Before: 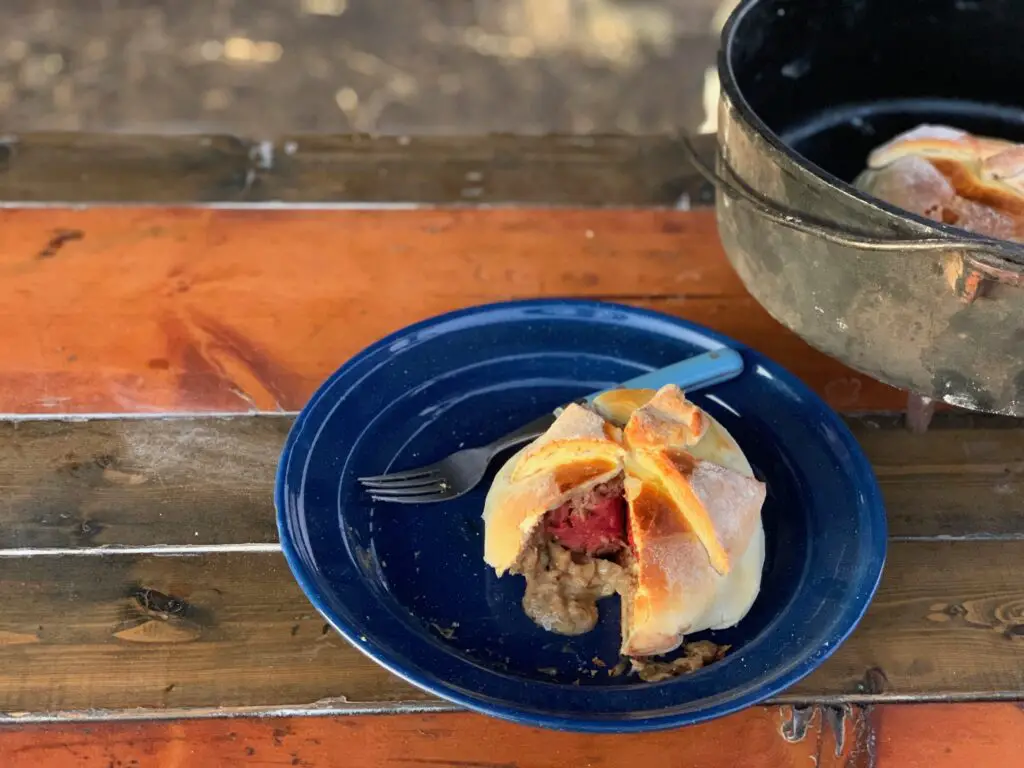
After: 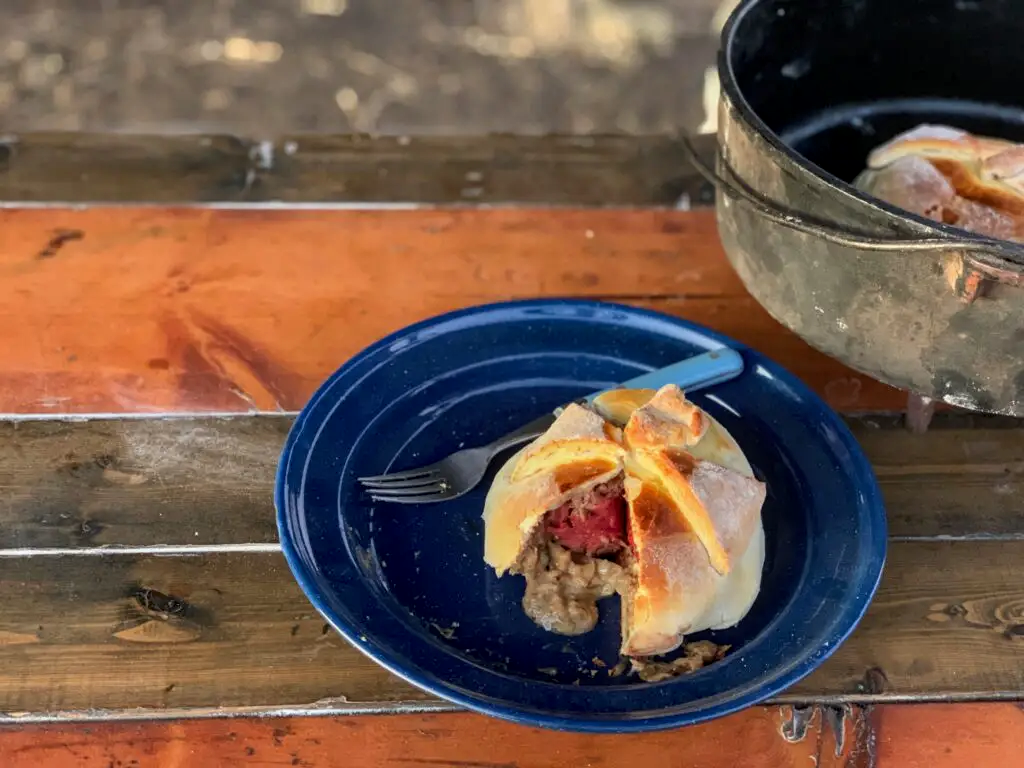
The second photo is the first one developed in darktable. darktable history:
exposure: exposure -0.05 EV
local contrast: on, module defaults
